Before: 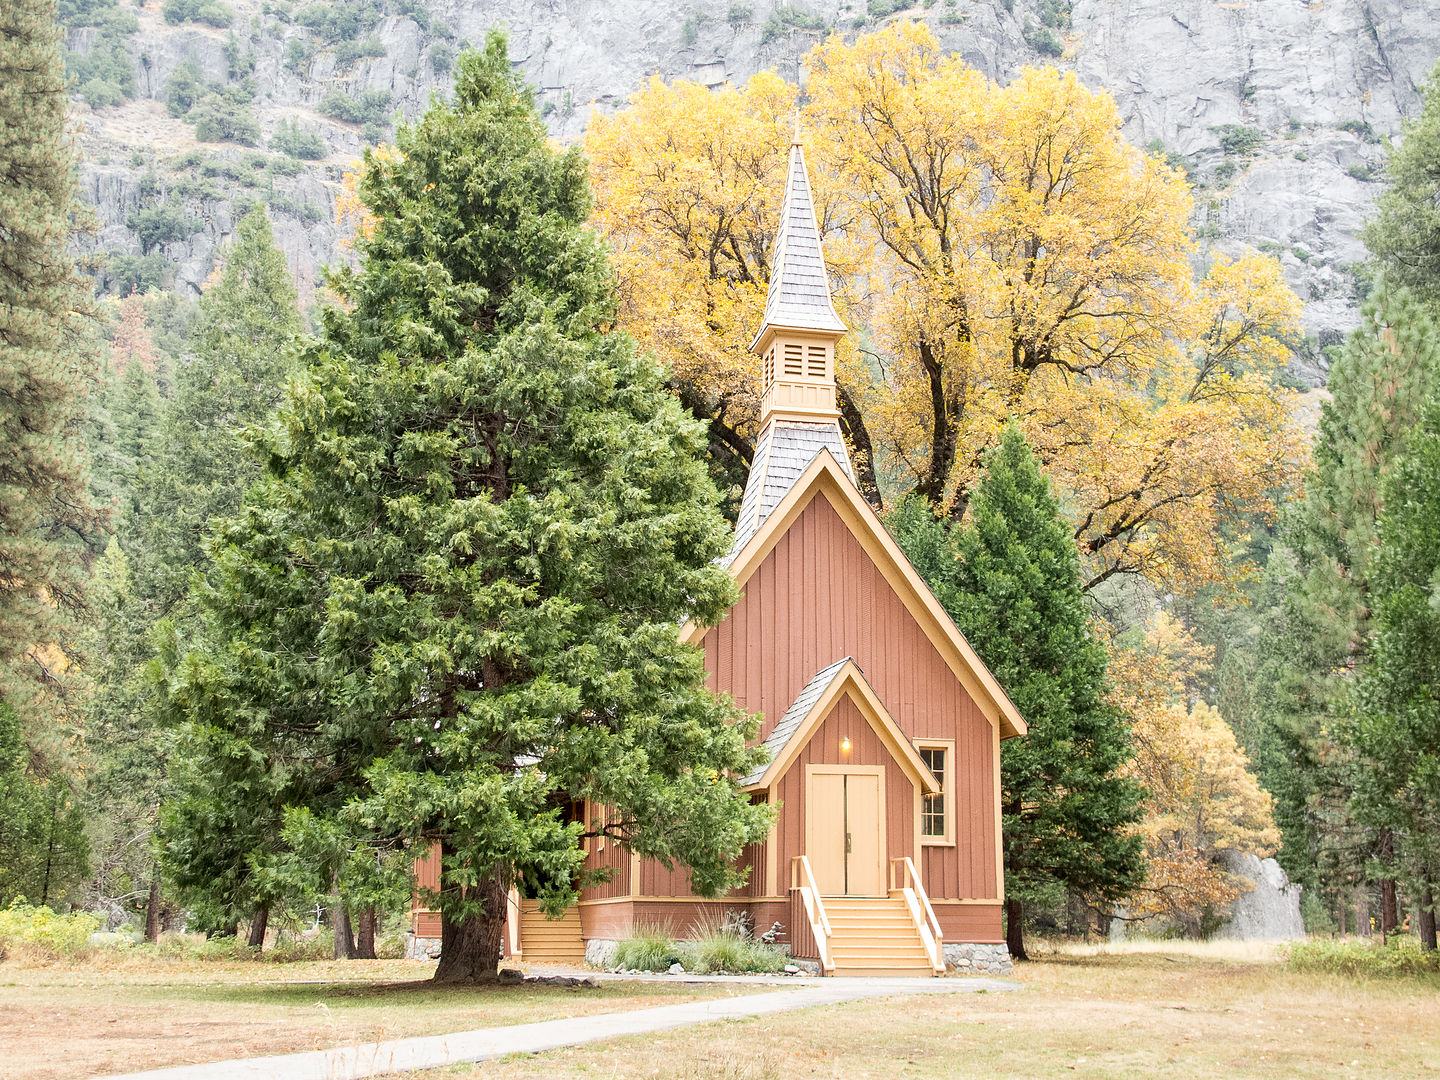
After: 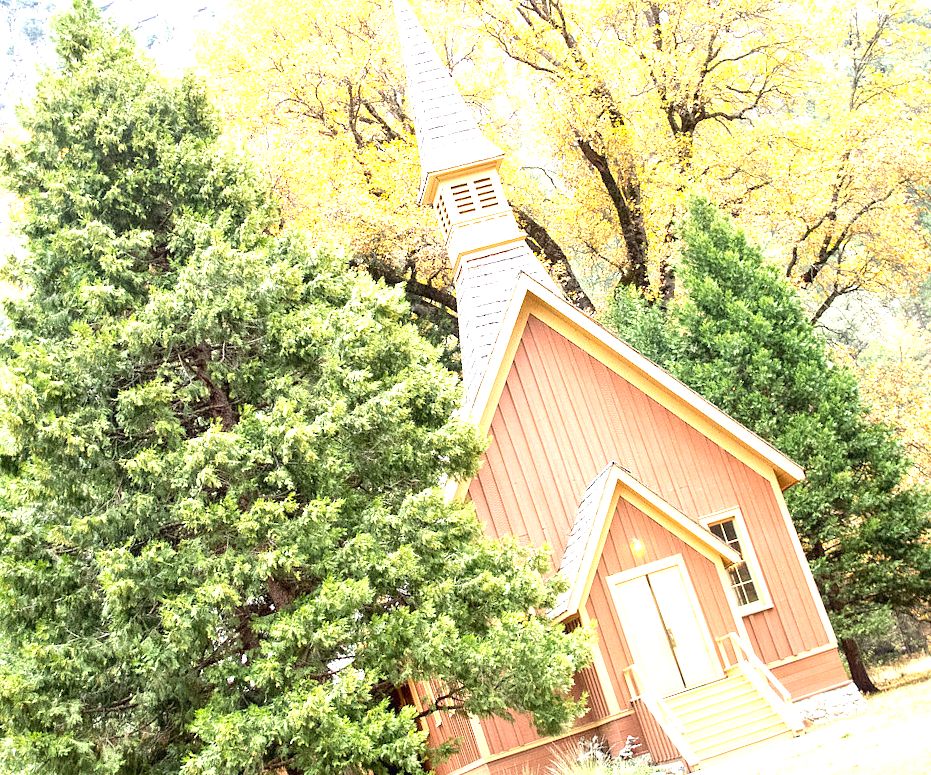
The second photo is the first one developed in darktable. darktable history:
exposure: black level correction 0, exposure 1.179 EV, compensate exposure bias true, compensate highlight preservation false
color correction: highlights b* 0.01, saturation 1.06
crop and rotate: angle 18.83°, left 6.842%, right 4.108%, bottom 1.086%
